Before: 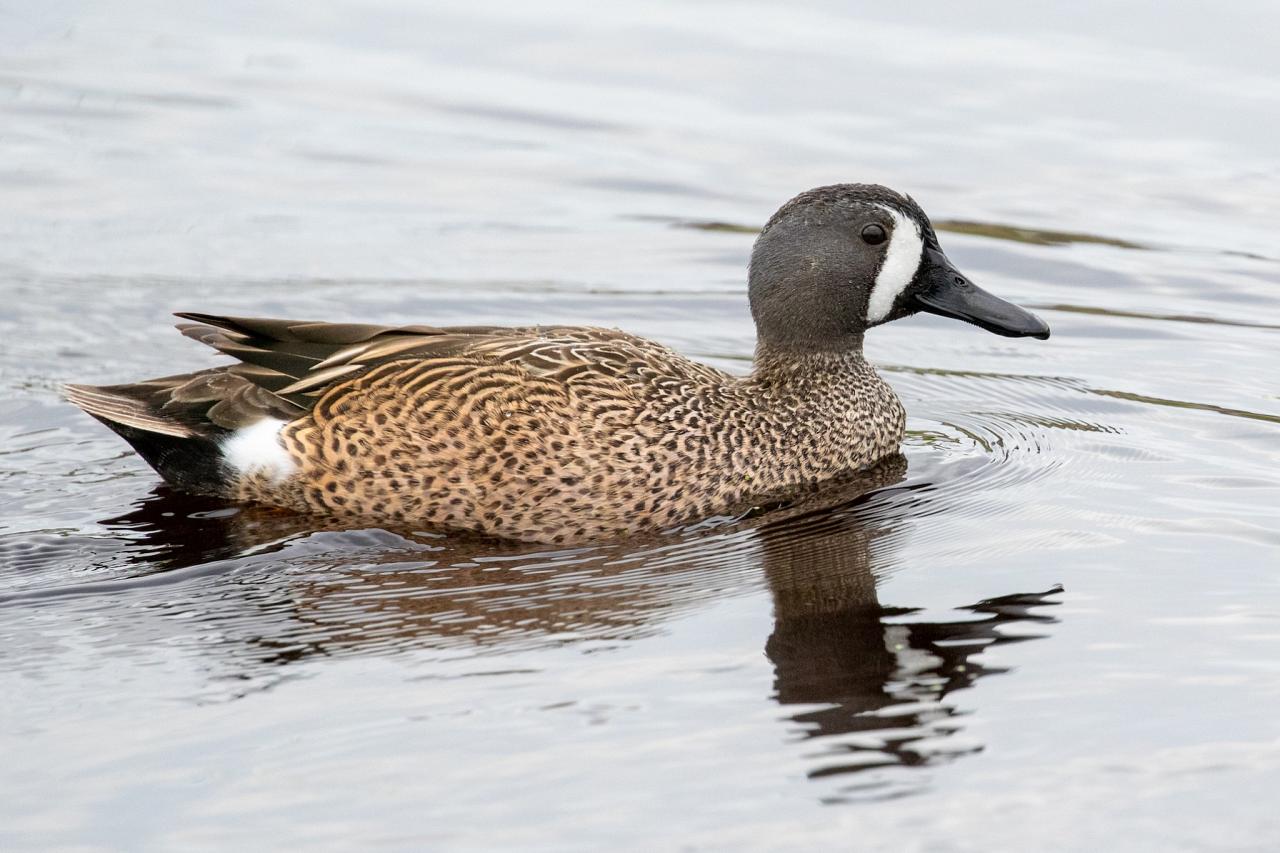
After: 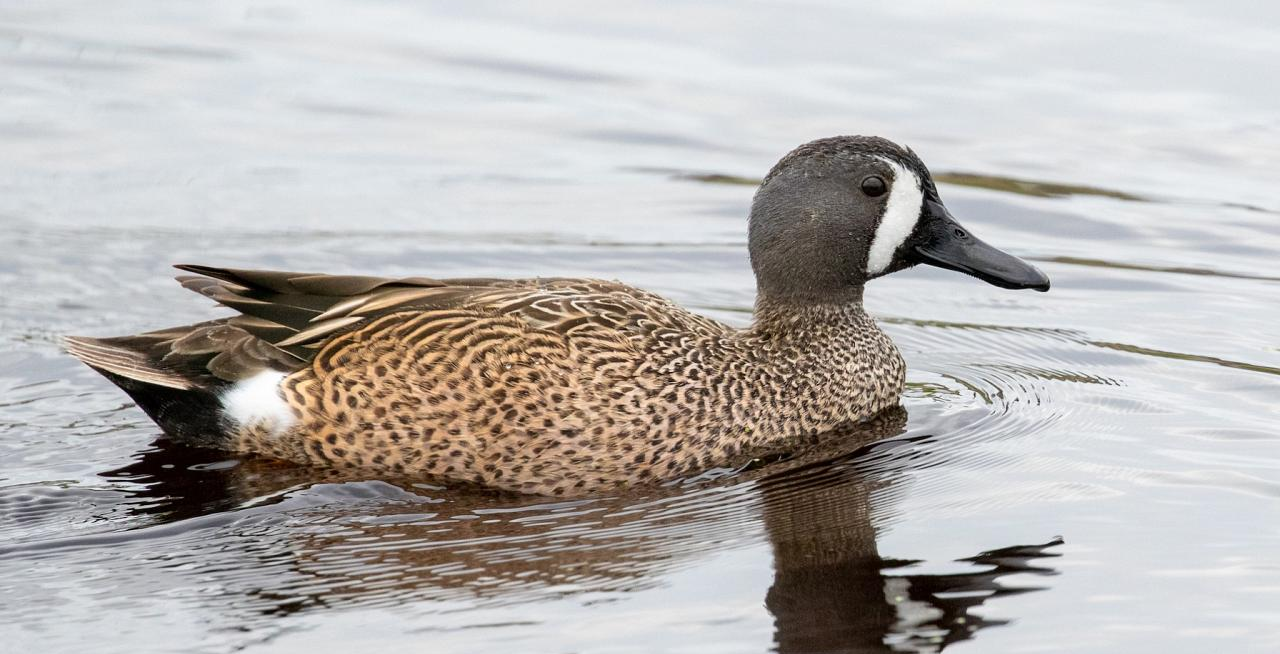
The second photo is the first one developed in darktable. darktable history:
crop: top 5.667%, bottom 17.637%
white balance: emerald 1
